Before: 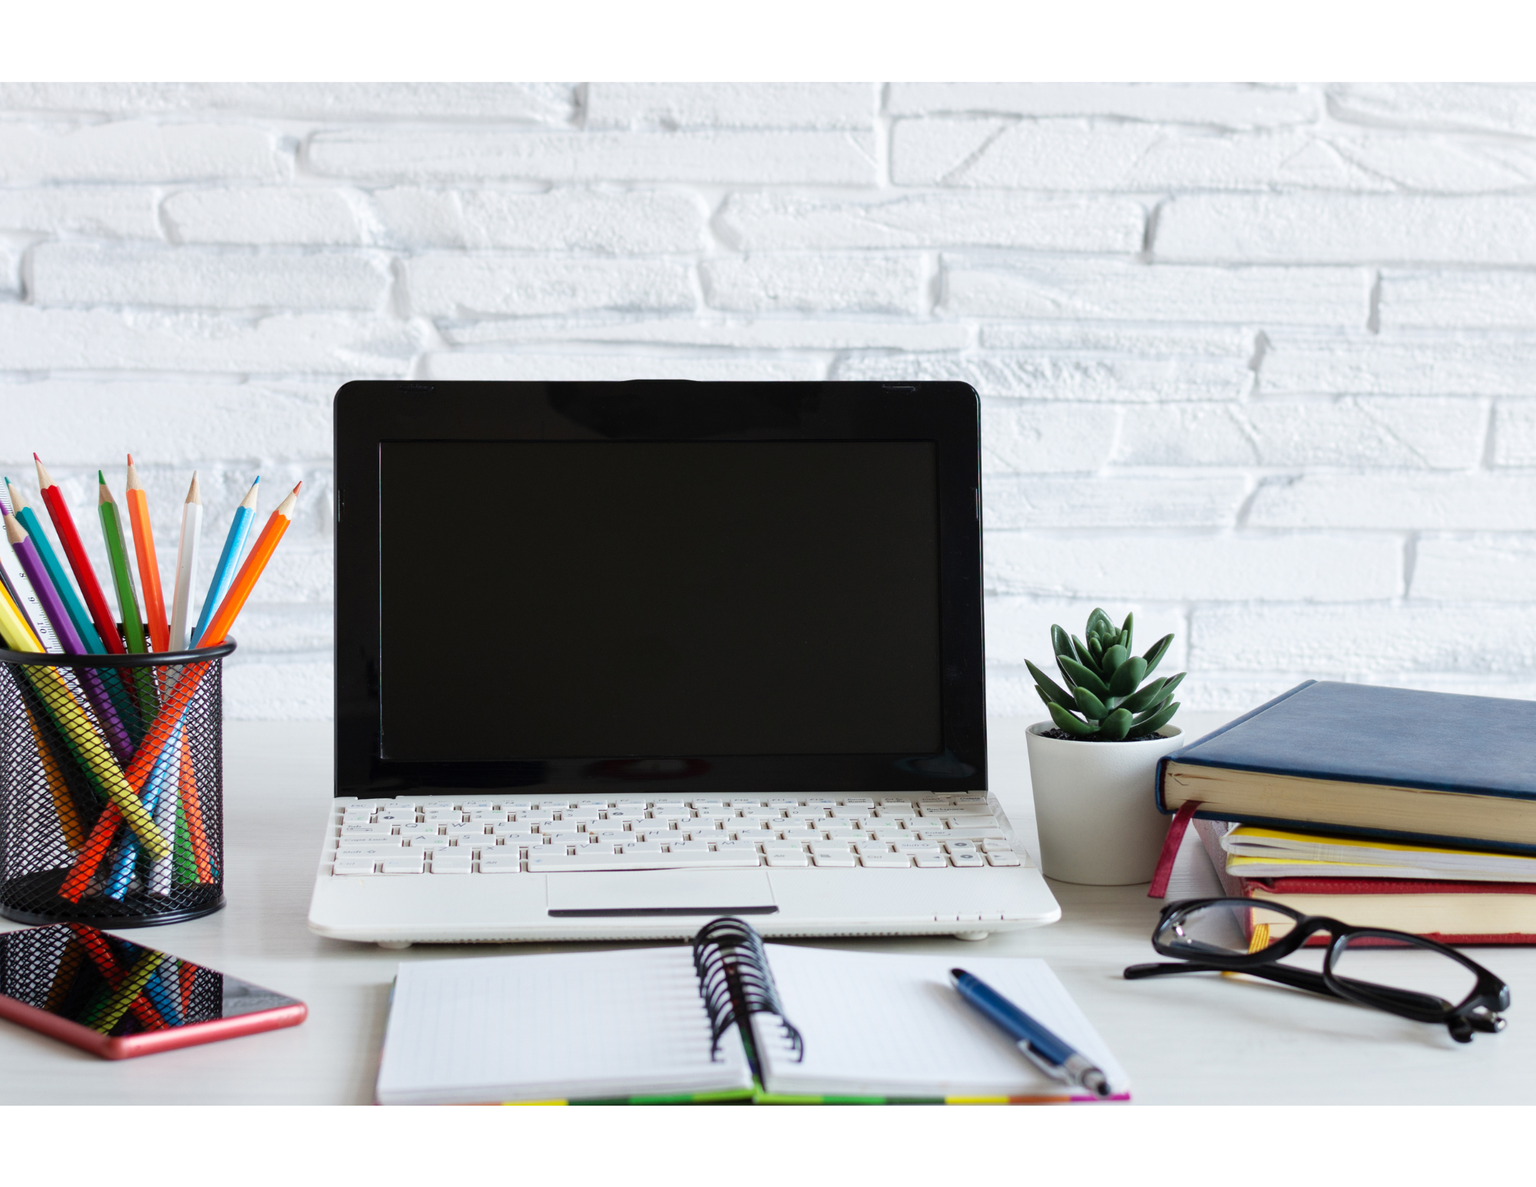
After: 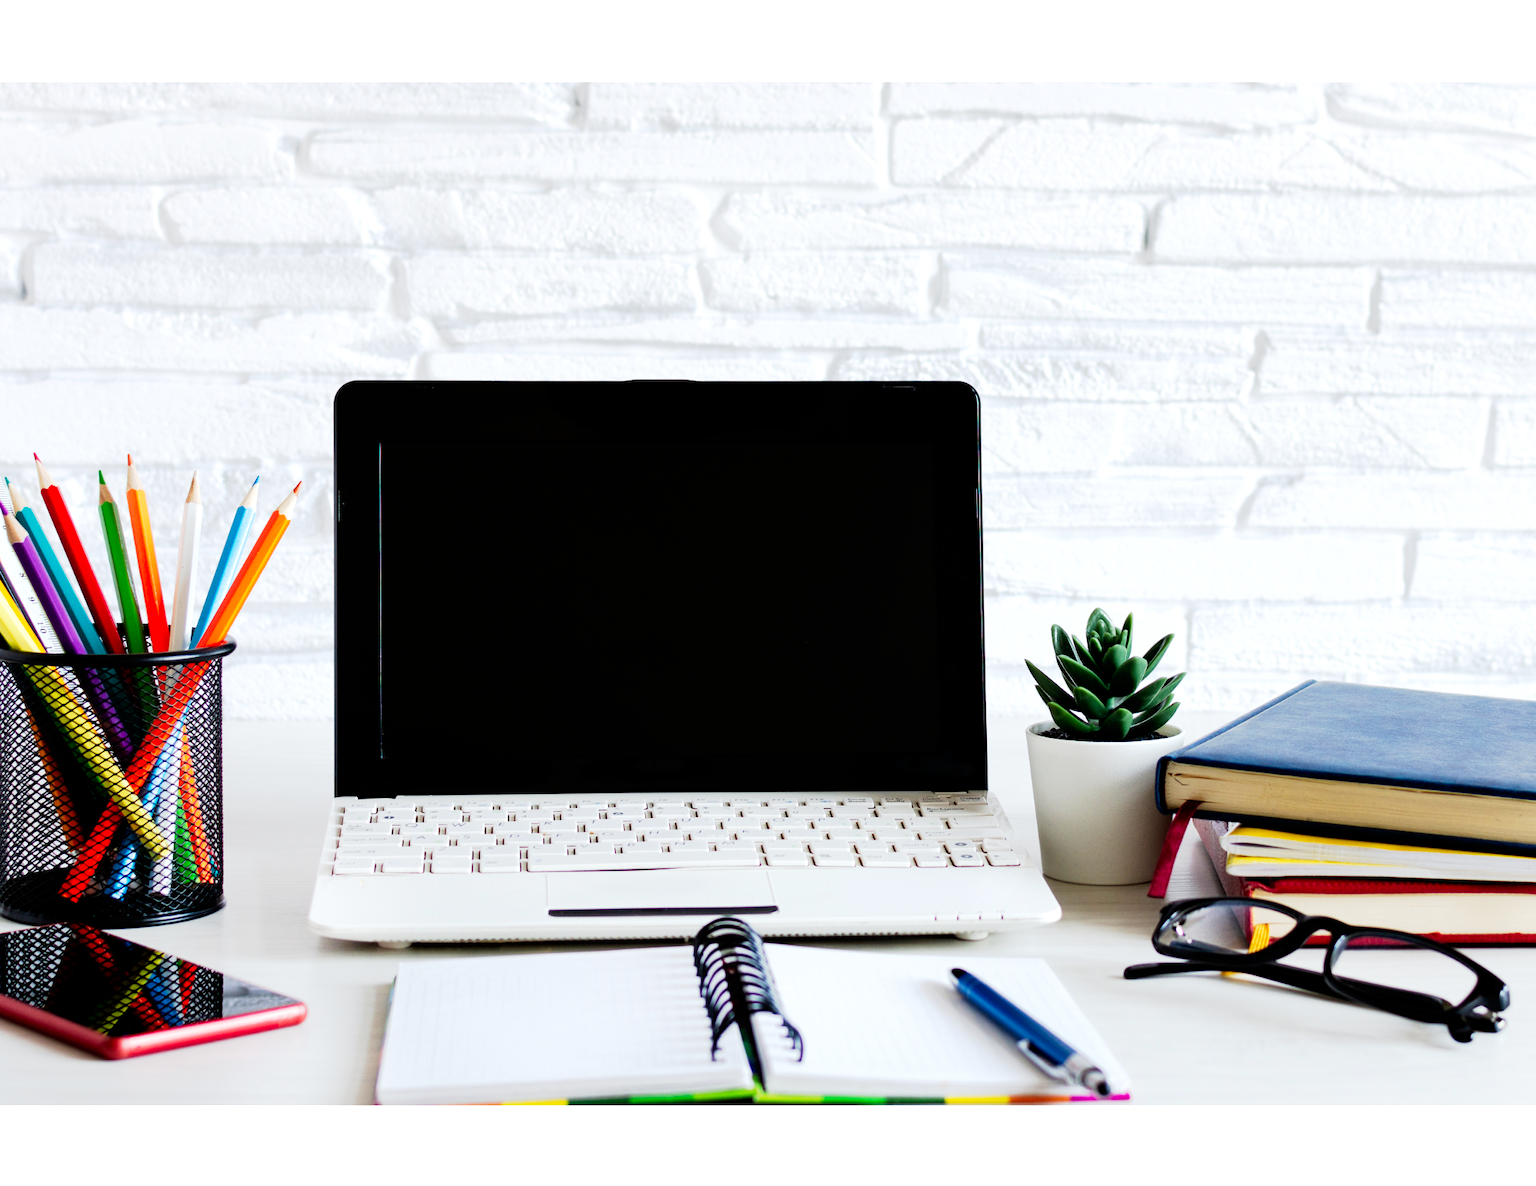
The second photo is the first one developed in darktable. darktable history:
tone curve: curves: ch0 [(0, 0) (0.003, 0.001) (0.011, 0.001) (0.025, 0.001) (0.044, 0.001) (0.069, 0.003) (0.1, 0.007) (0.136, 0.013) (0.177, 0.032) (0.224, 0.083) (0.277, 0.157) (0.335, 0.237) (0.399, 0.334) (0.468, 0.446) (0.543, 0.562) (0.623, 0.683) (0.709, 0.801) (0.801, 0.869) (0.898, 0.918) (1, 1)], preserve colors none
exposure: exposure 0.201 EV, compensate highlight preservation false
